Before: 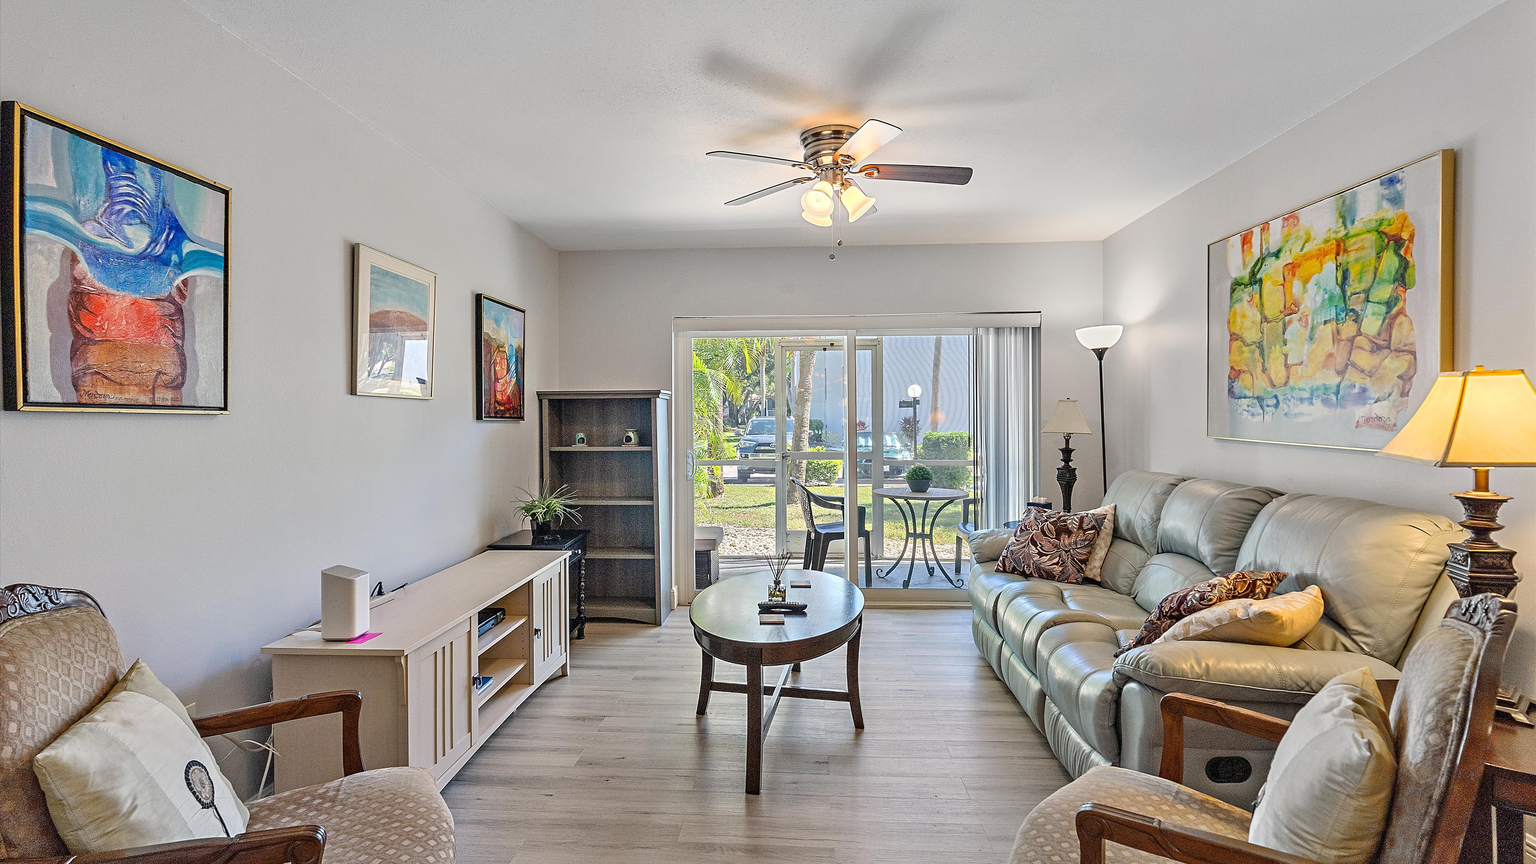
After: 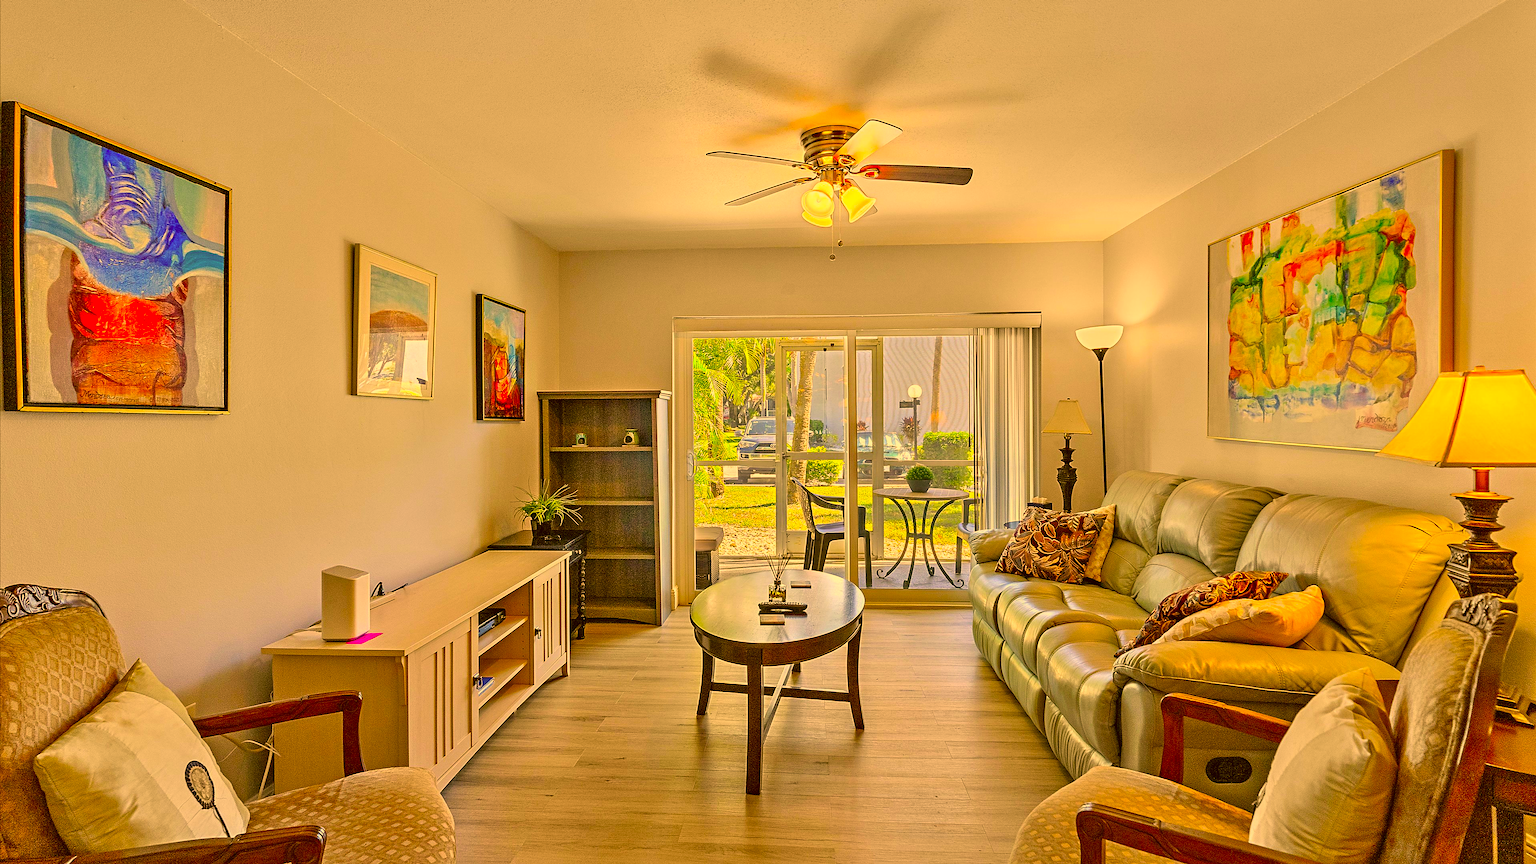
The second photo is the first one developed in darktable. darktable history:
color correction: highlights a* 10.9, highlights b* 30.29, shadows a* 2.66, shadows b* 17.26, saturation 1.74
shadows and highlights: shadows 36.88, highlights -27.13, soften with gaussian
